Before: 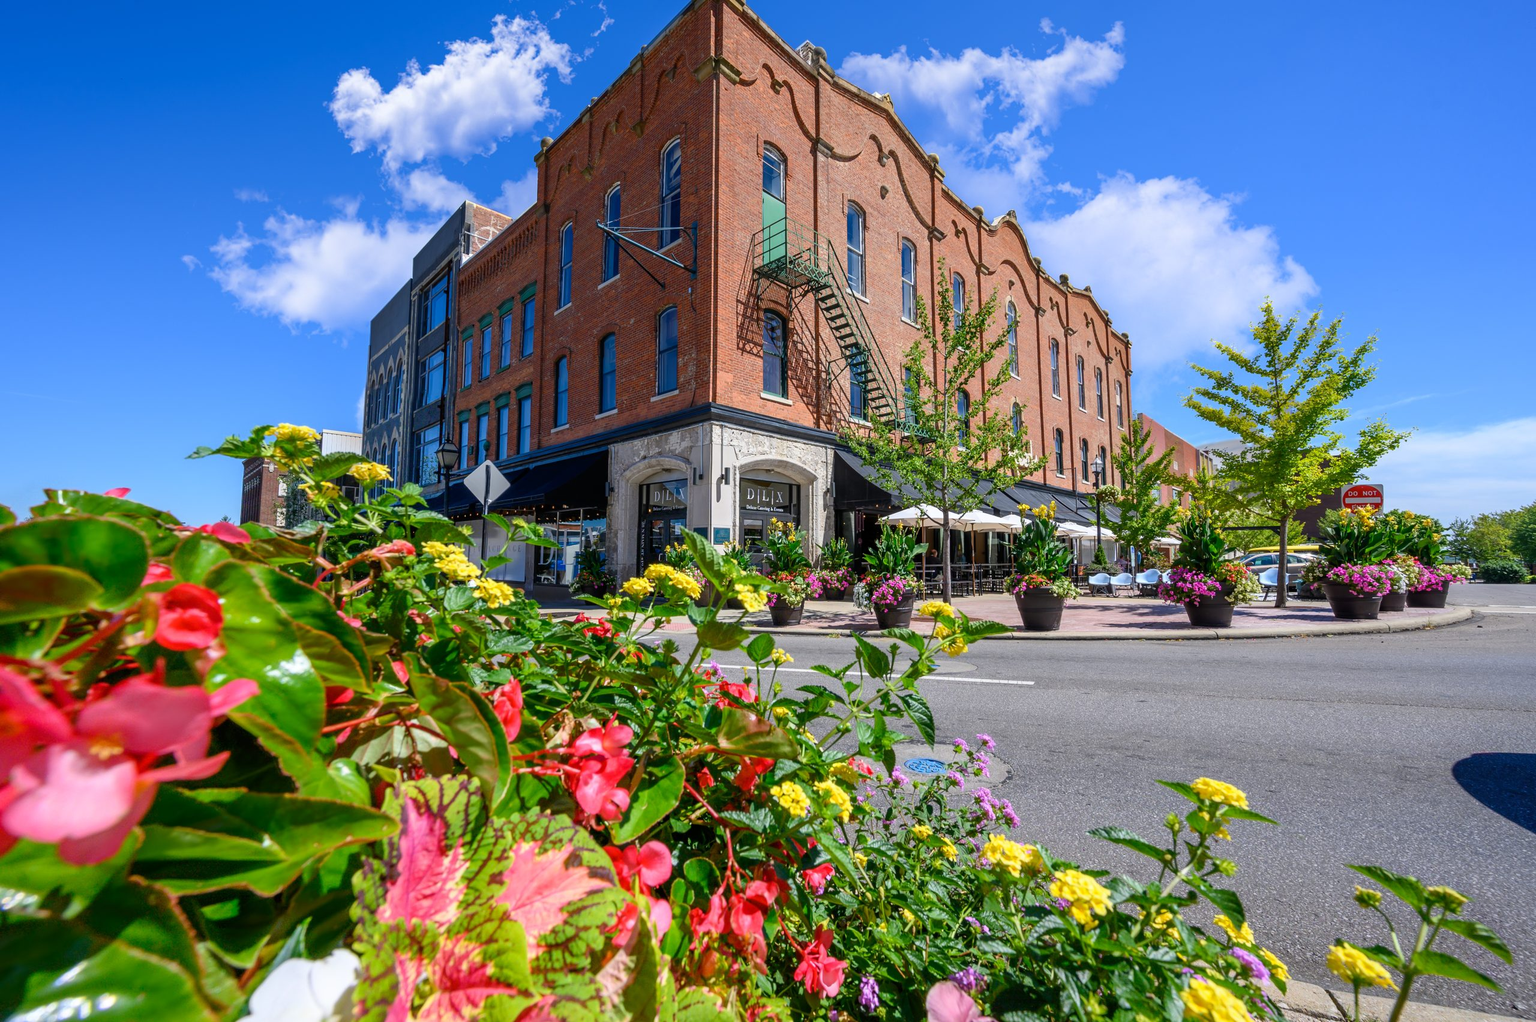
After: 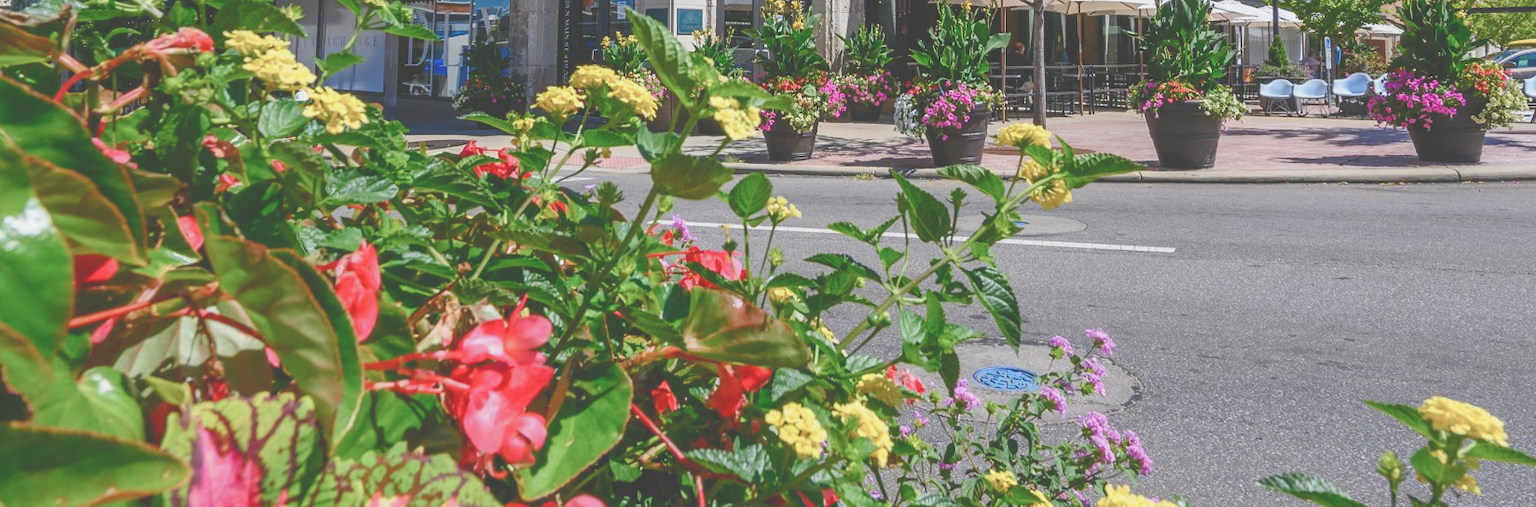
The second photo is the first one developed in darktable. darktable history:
rotate and perspective: crop left 0, crop top 0
color balance rgb: shadows lift › chroma 1%, shadows lift › hue 113°, highlights gain › chroma 0.2%, highlights gain › hue 333°, perceptual saturation grading › global saturation 20%, perceptual saturation grading › highlights -50%, perceptual saturation grading › shadows 25%, contrast -10%
crop: left 18.091%, top 51.13%, right 17.525%, bottom 16.85%
exposure: black level correction -0.041, exposure 0.064 EV, compensate highlight preservation false
